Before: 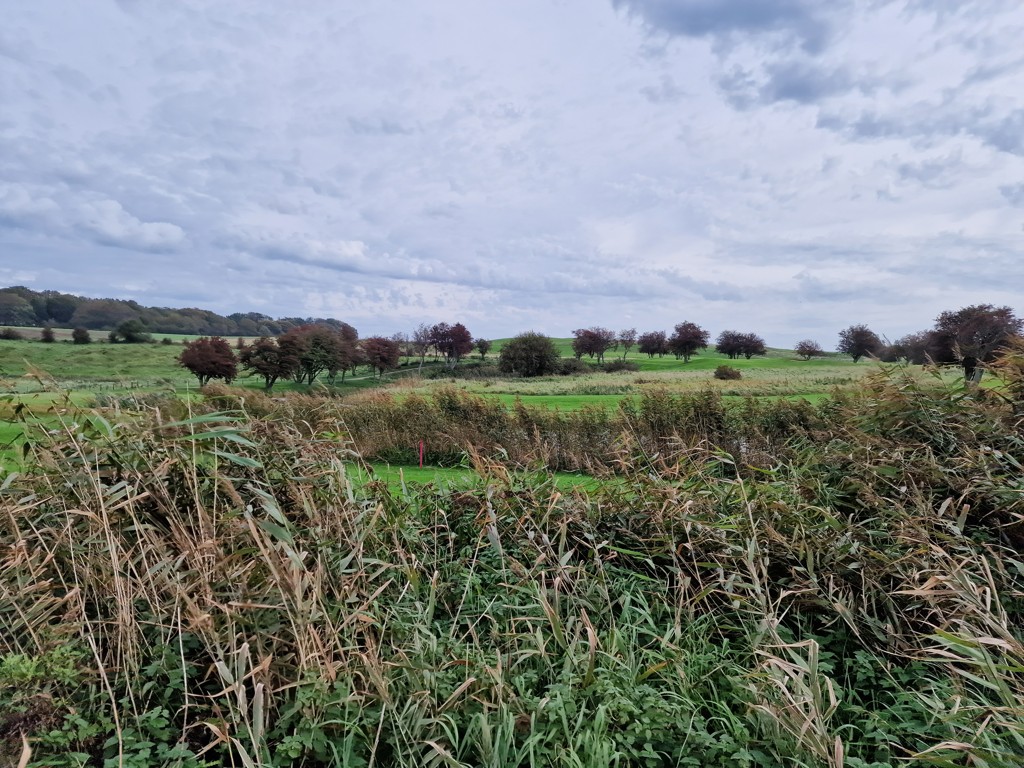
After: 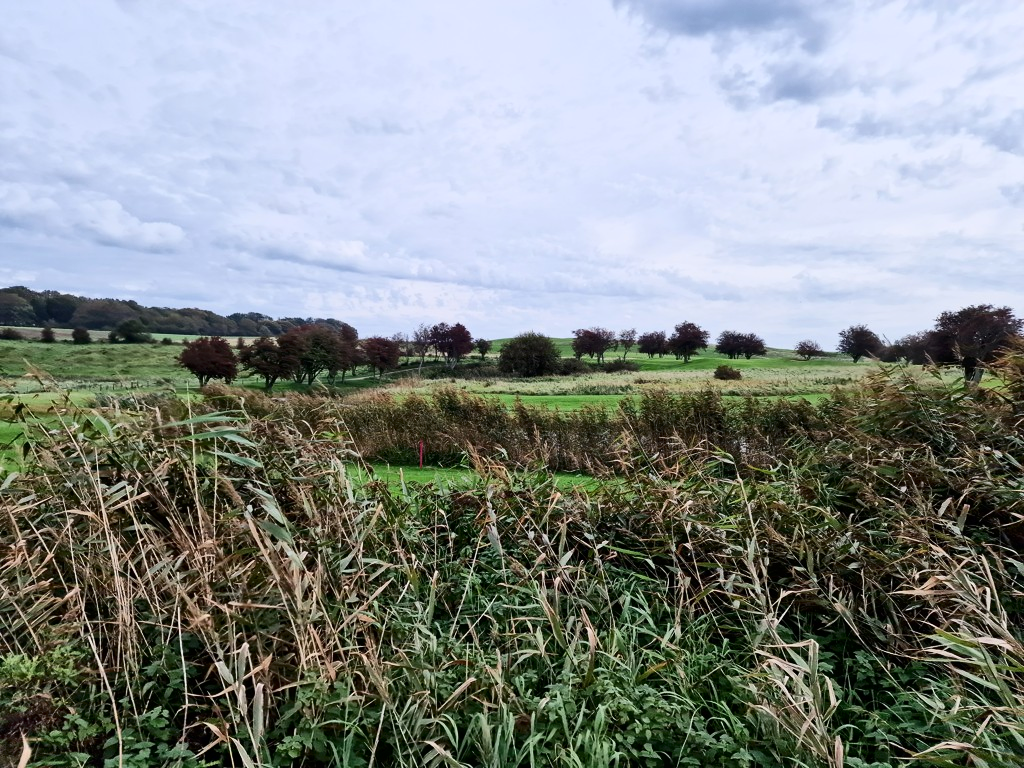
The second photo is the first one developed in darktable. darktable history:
tone equalizer: -7 EV 0.118 EV, edges refinement/feathering 500, mask exposure compensation -1.57 EV, preserve details no
contrast brightness saturation: contrast 0.285
